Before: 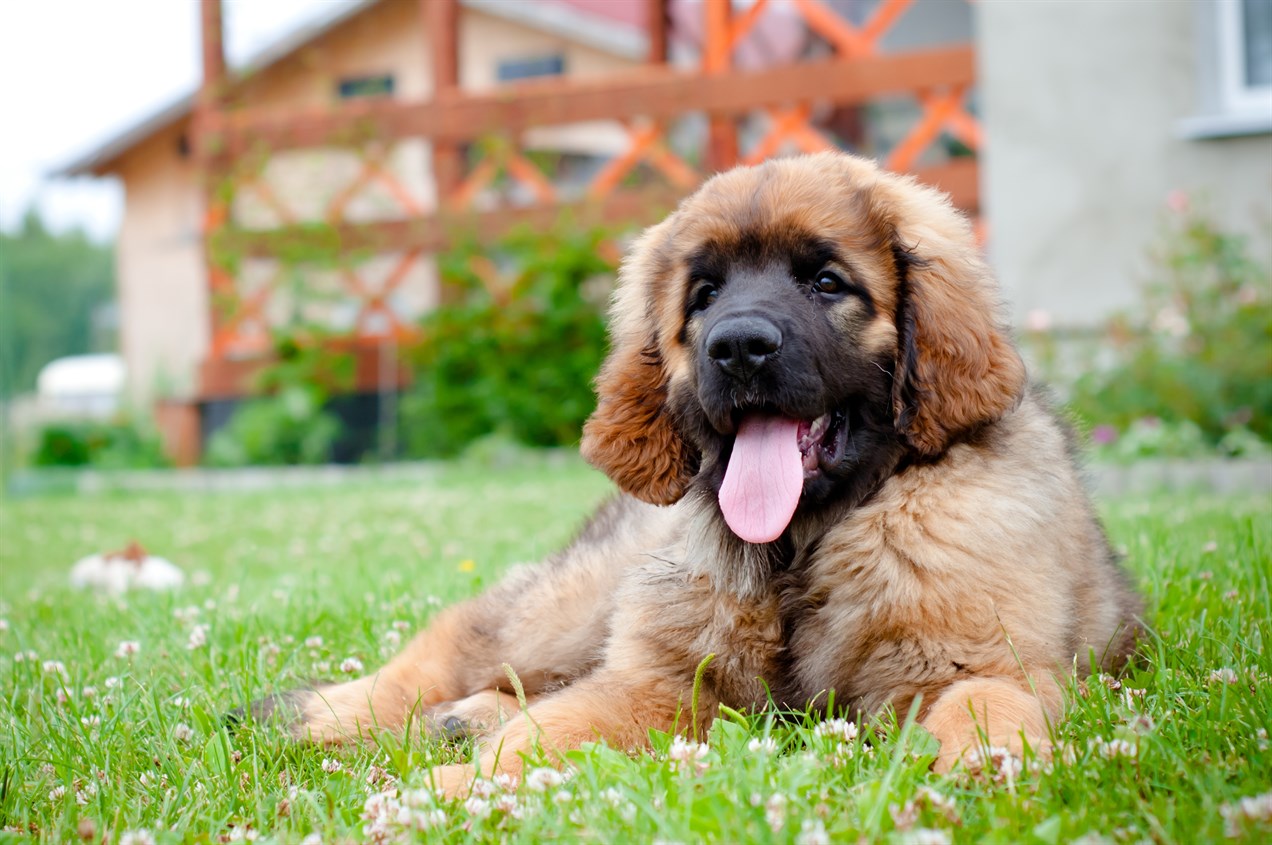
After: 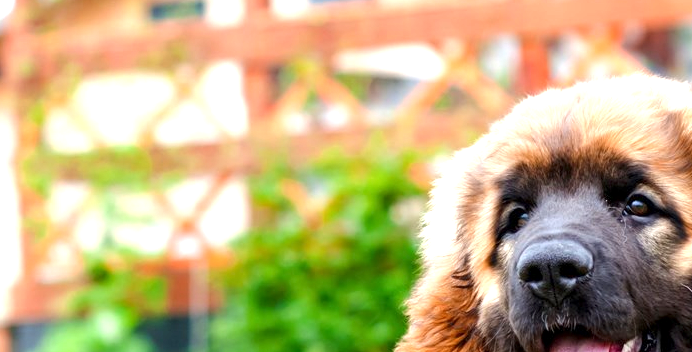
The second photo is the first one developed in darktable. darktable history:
crop: left 14.883%, top 9.189%, right 30.673%, bottom 49.152%
tone equalizer: -8 EV 0.052 EV, edges refinement/feathering 500, mask exposure compensation -1.57 EV, preserve details no
exposure: black level correction 0, exposure 1.1 EV, compensate exposure bias true, compensate highlight preservation false
local contrast: highlights 100%, shadows 99%, detail 119%, midtone range 0.2
